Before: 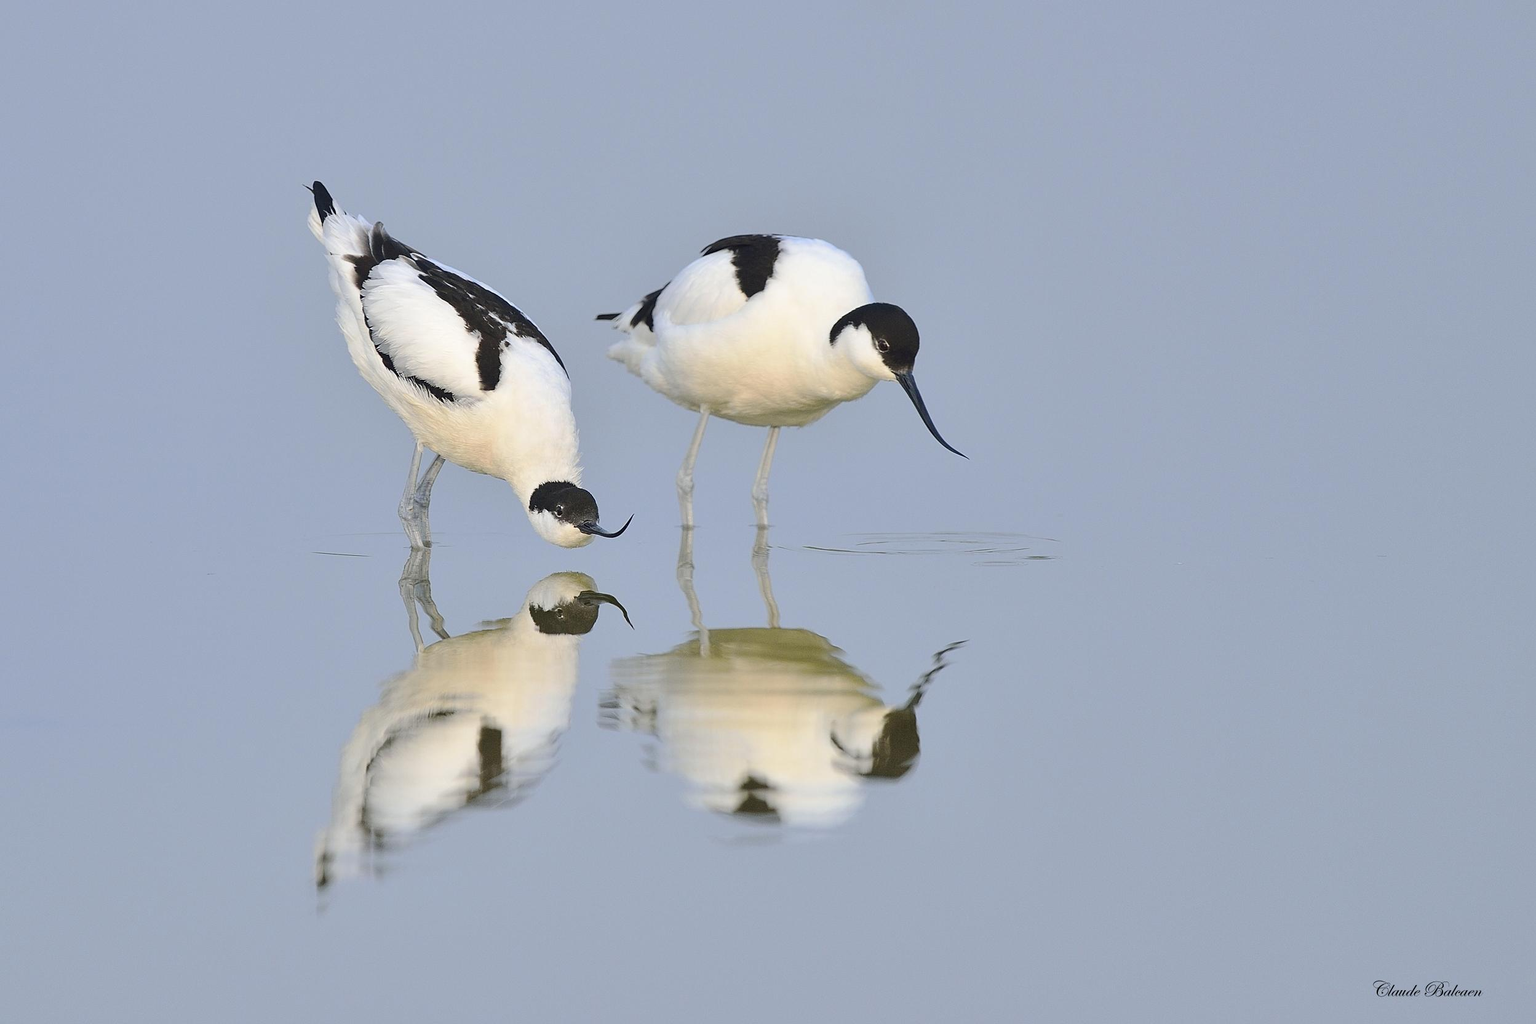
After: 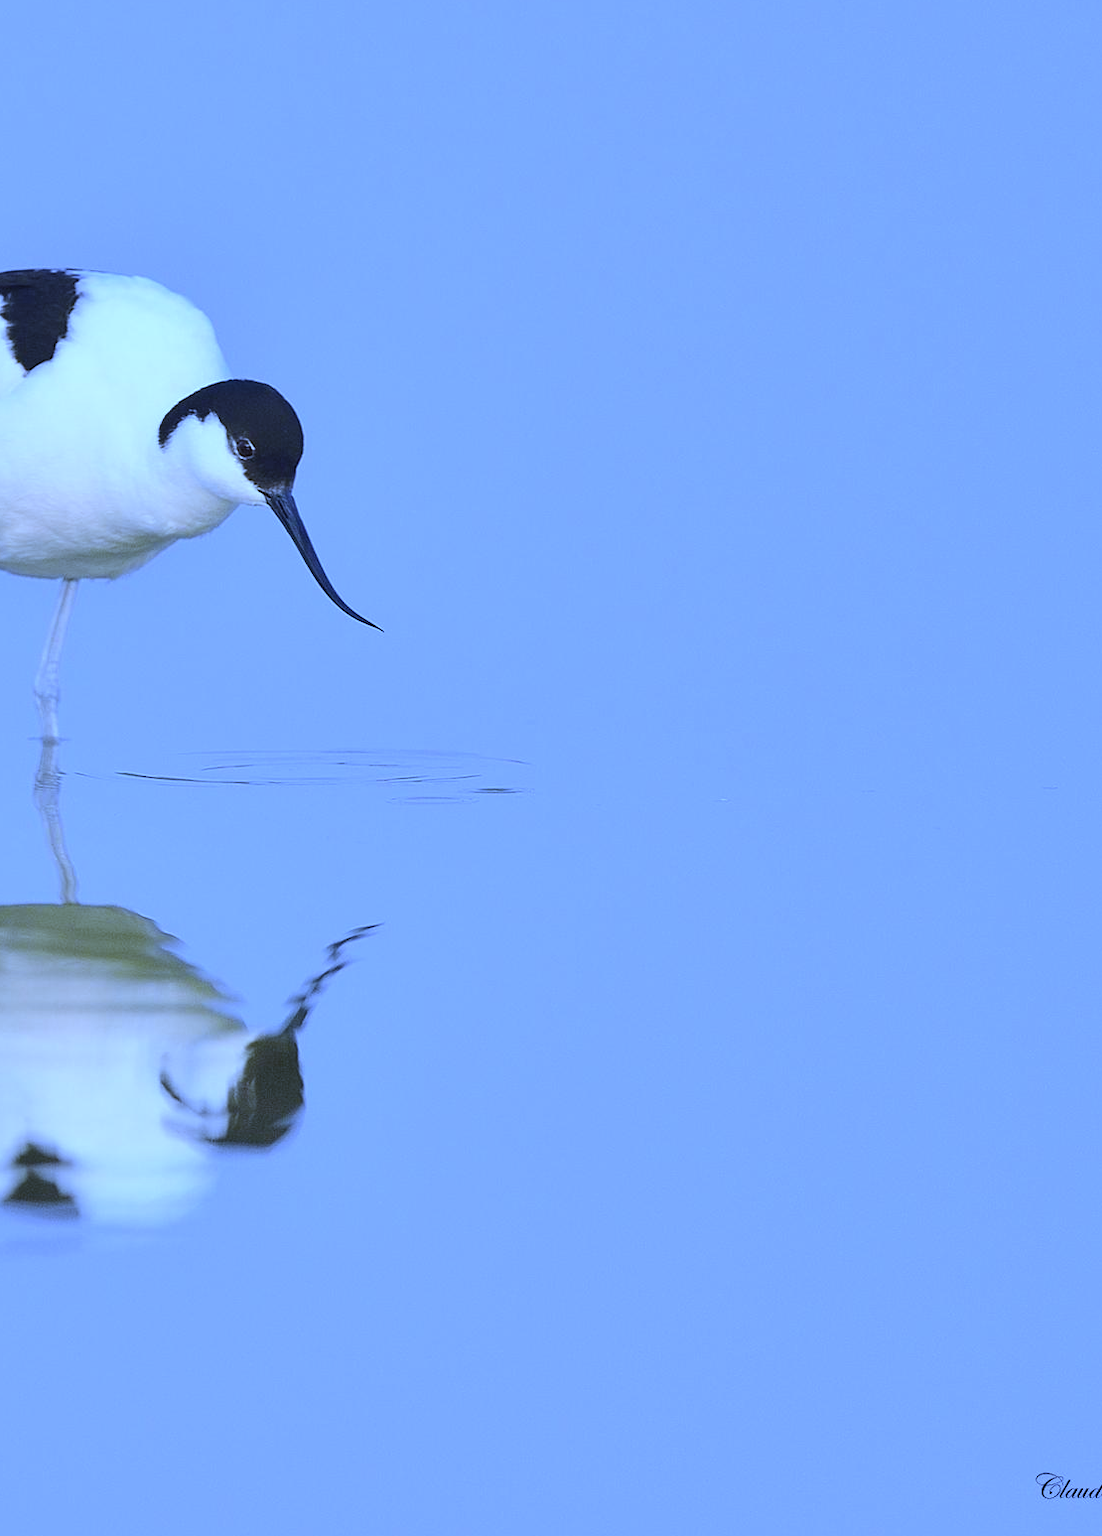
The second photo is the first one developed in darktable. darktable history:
crop: left 47.628%, top 6.643%, right 7.874%
white balance: red 0.766, blue 1.537
